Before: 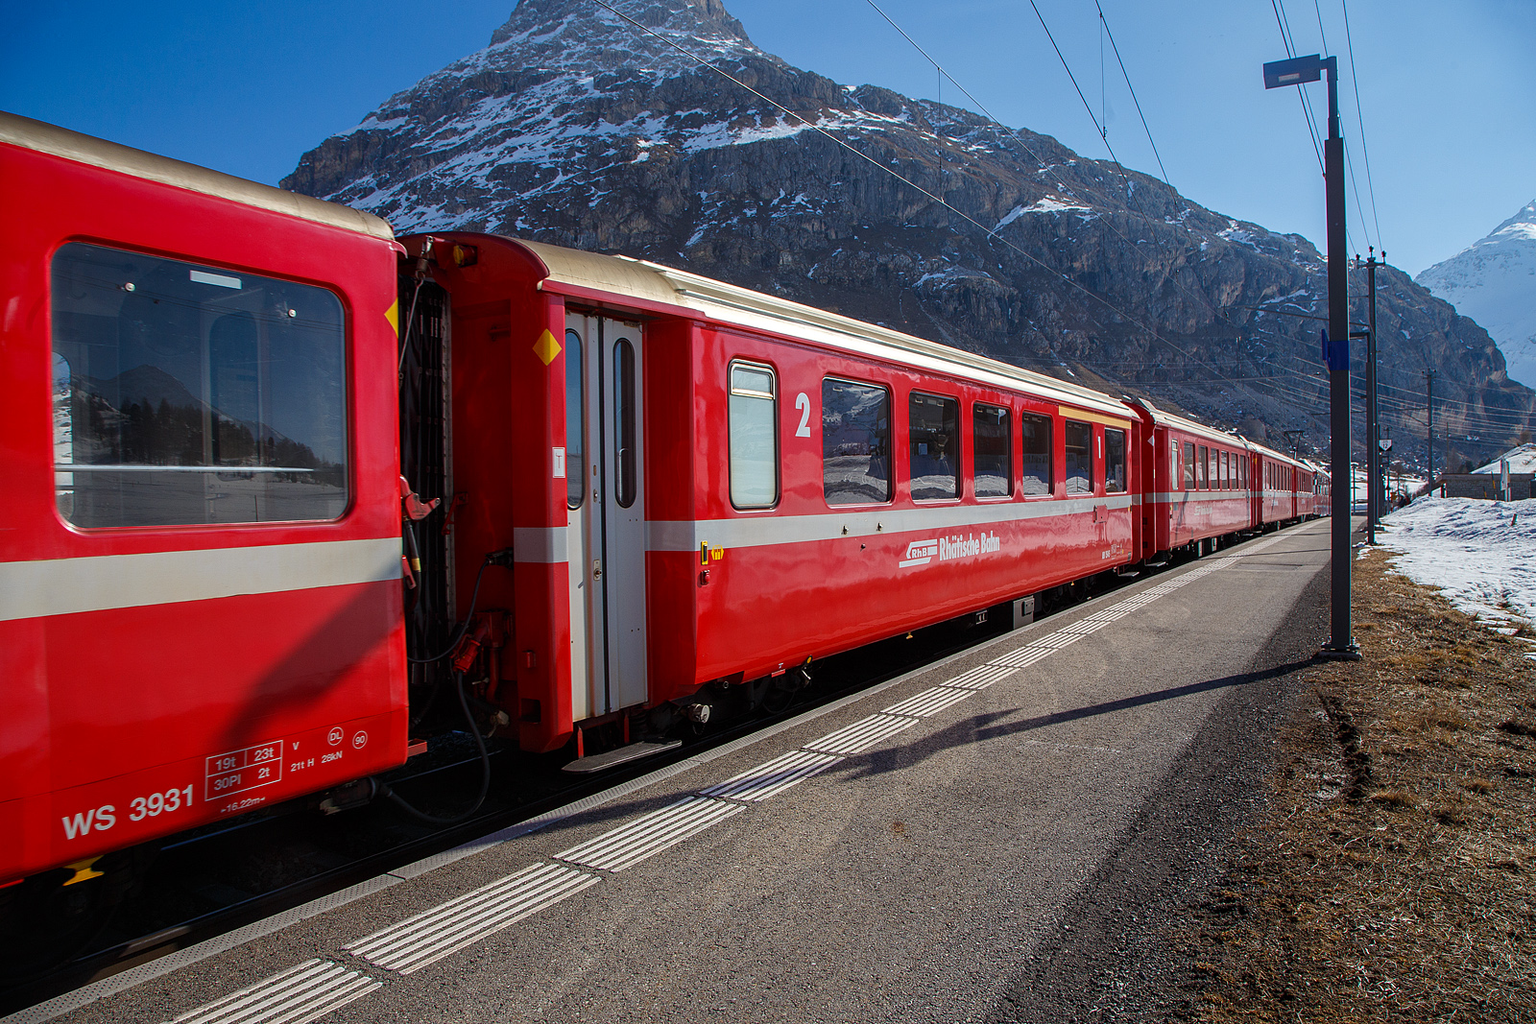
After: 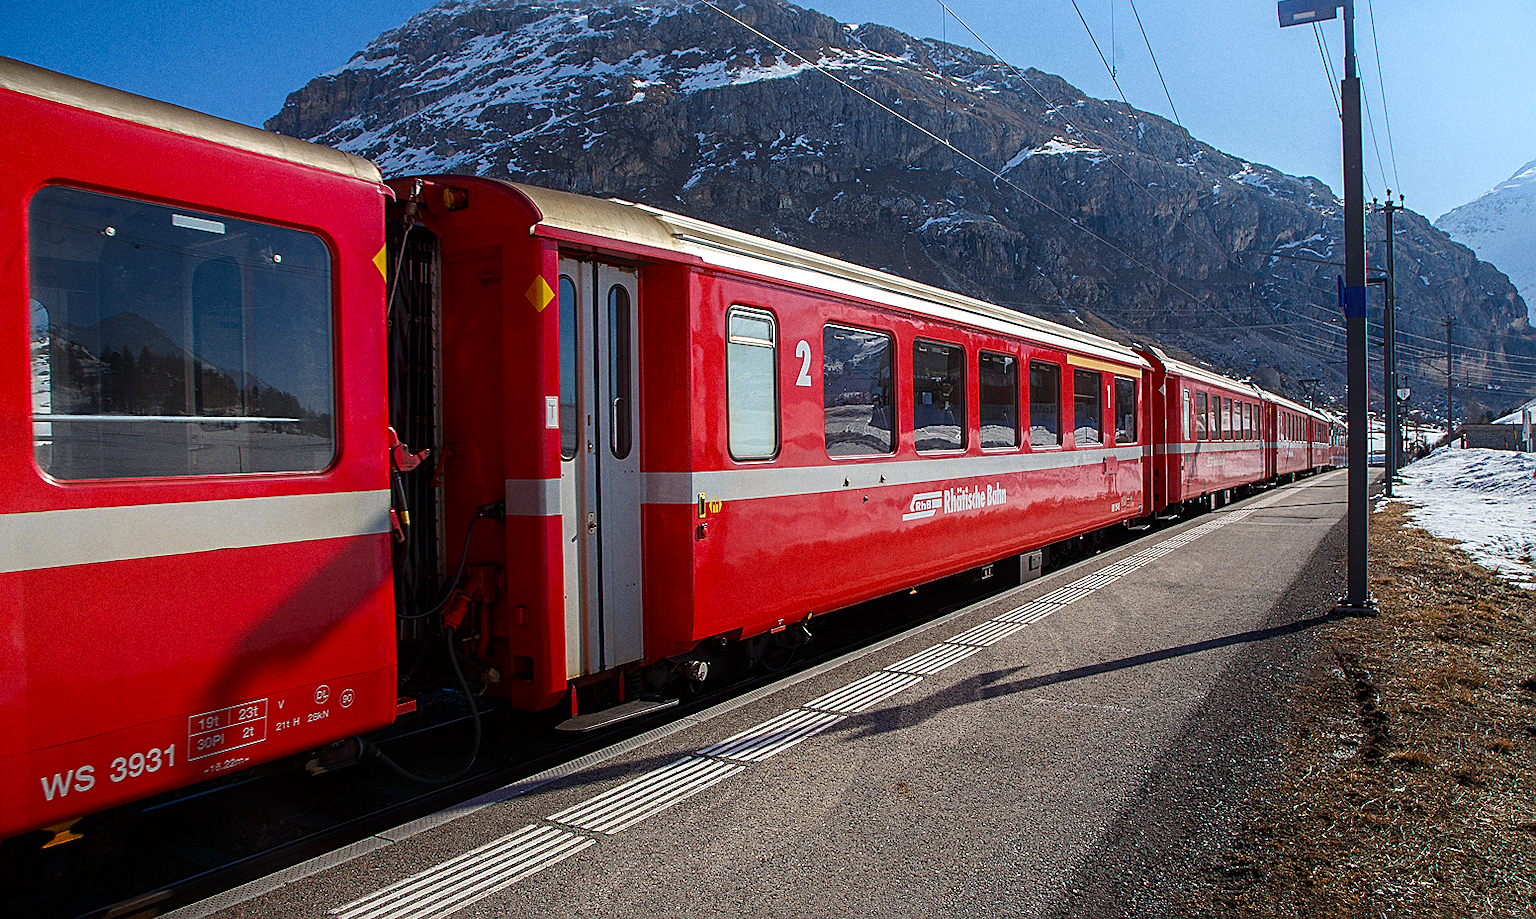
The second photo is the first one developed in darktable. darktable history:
shadows and highlights: shadows -54.3, highlights 86.09, soften with gaussian
sharpen: on, module defaults
grain: coarseness 0.09 ISO
exposure: exposure 0.161 EV, compensate highlight preservation false
crop: left 1.507%, top 6.147%, right 1.379%, bottom 6.637%
